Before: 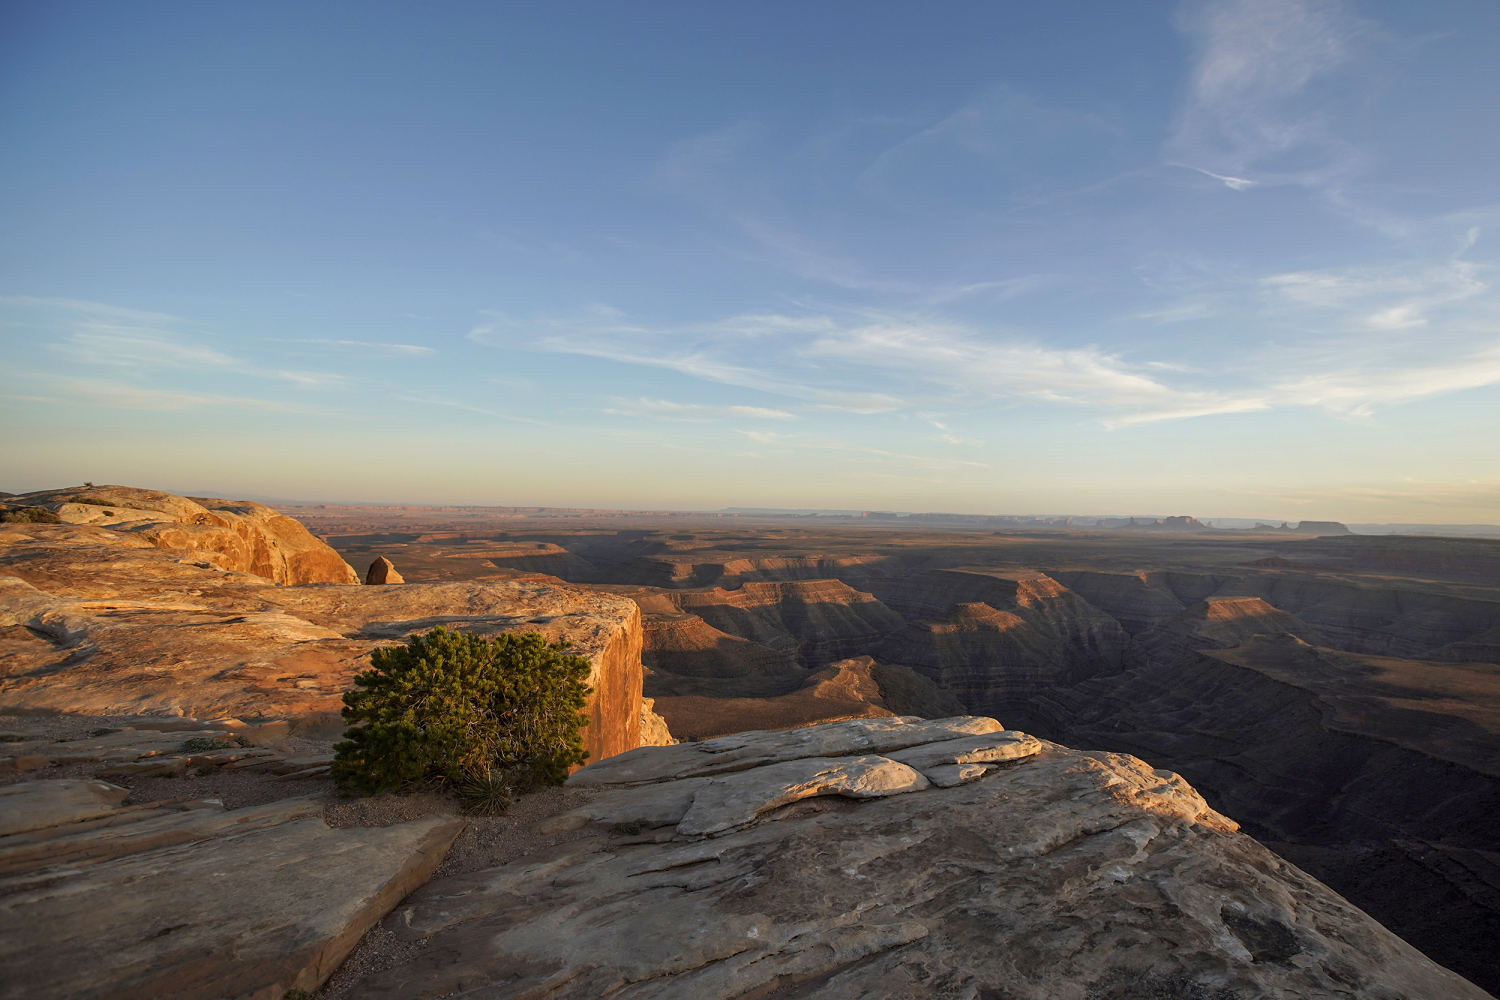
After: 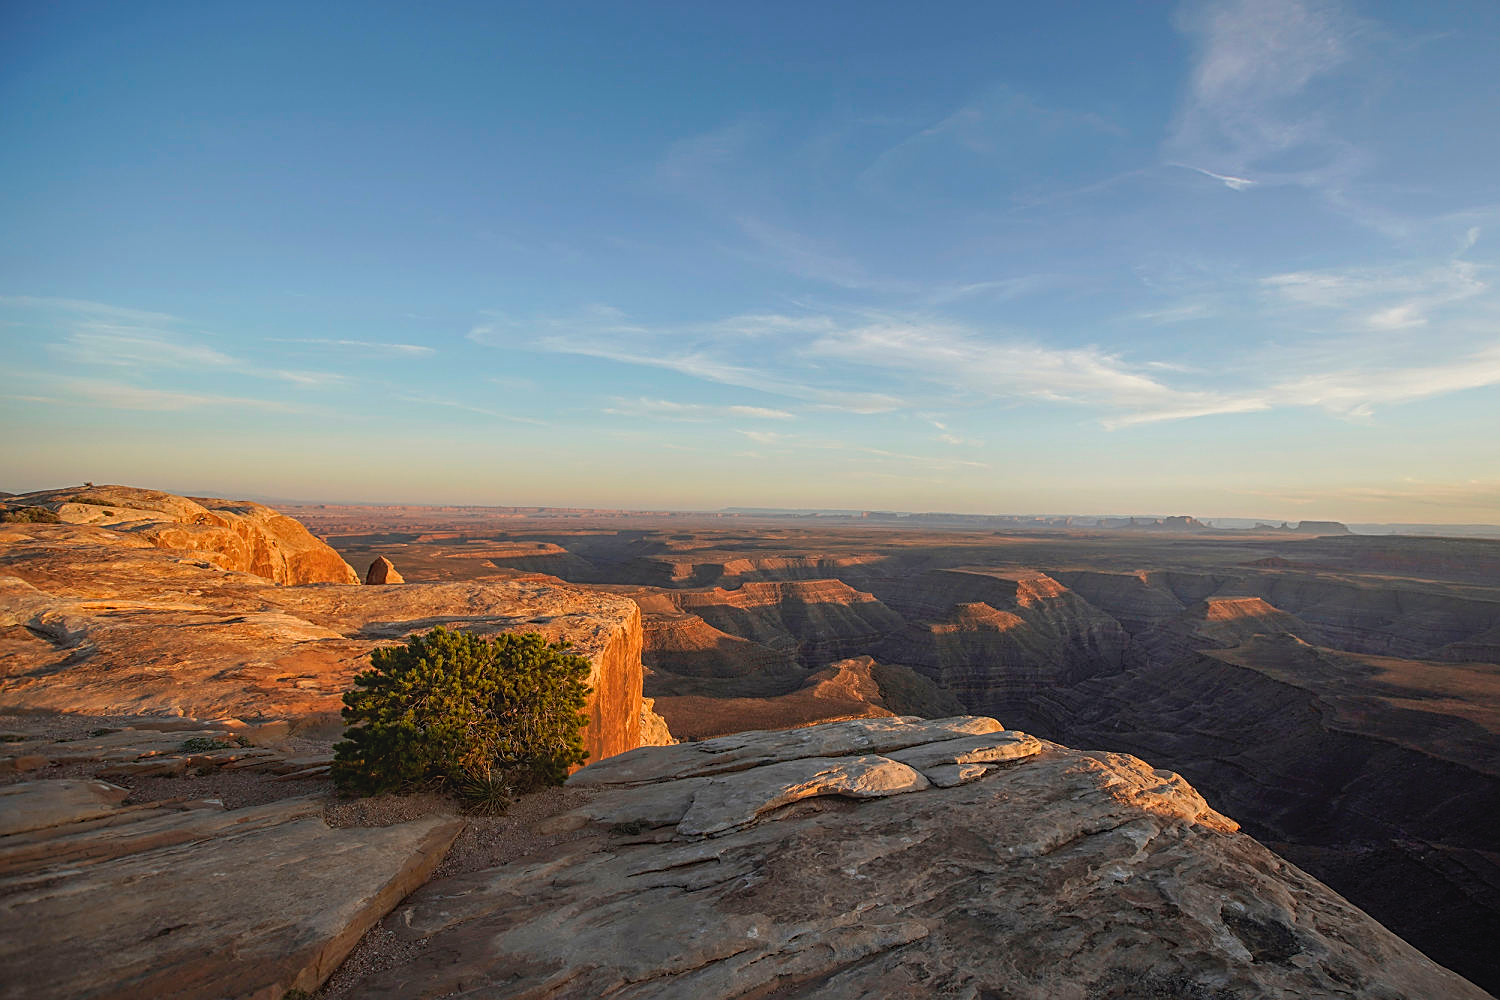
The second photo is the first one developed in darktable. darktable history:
sharpen: on, module defaults
tone equalizer: mask exposure compensation -0.491 EV
local contrast: highlights 45%, shadows 4%, detail 99%
